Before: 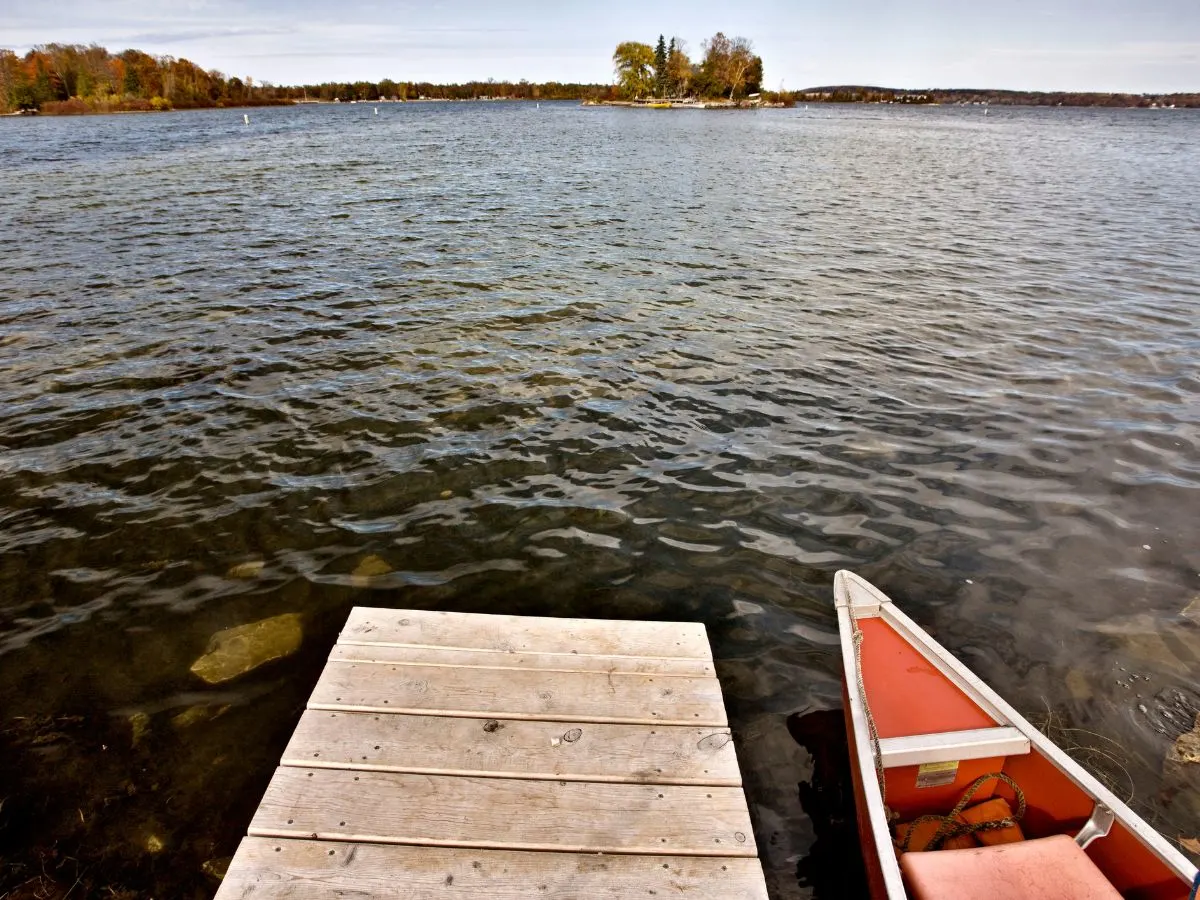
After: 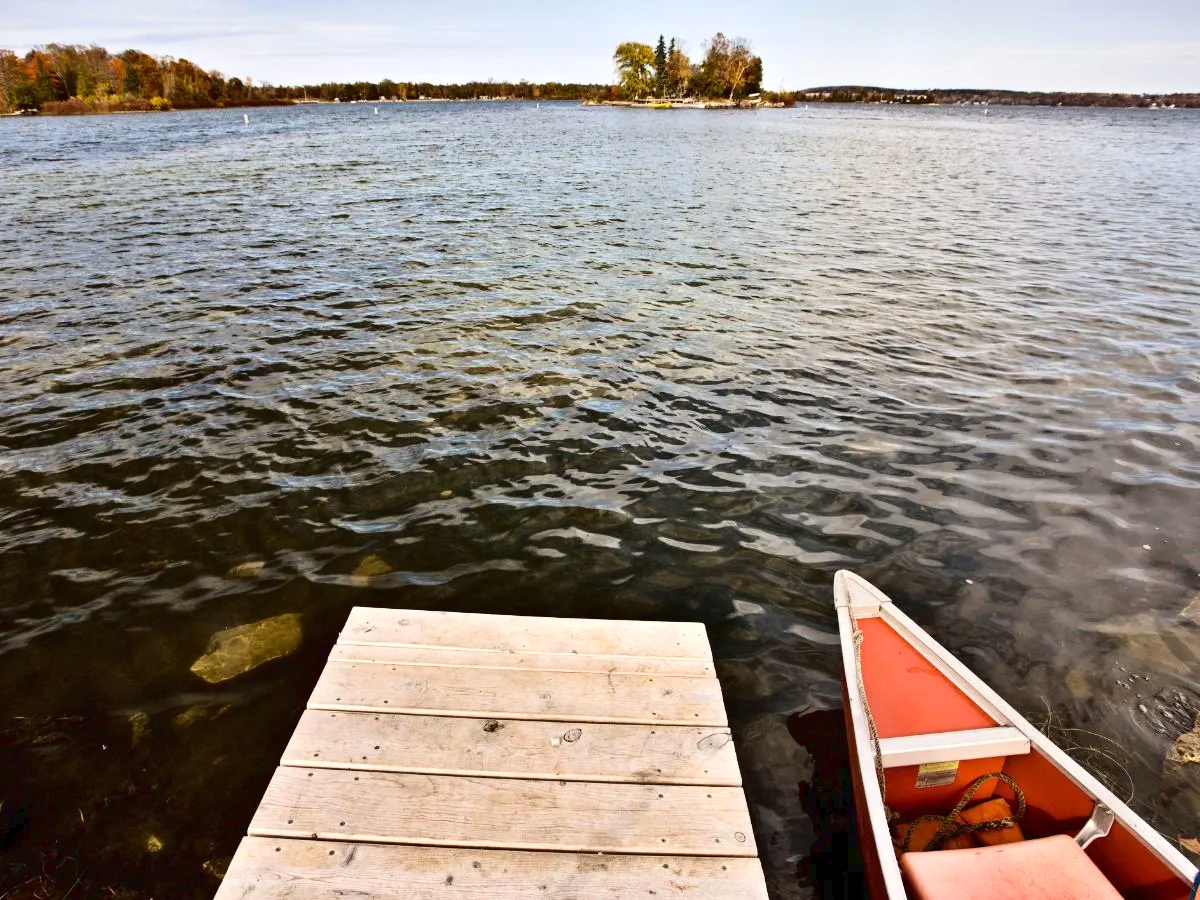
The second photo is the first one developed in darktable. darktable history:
tone curve: curves: ch0 [(0, 0) (0.003, 0.024) (0.011, 0.032) (0.025, 0.041) (0.044, 0.054) (0.069, 0.069) (0.1, 0.09) (0.136, 0.116) (0.177, 0.162) (0.224, 0.213) (0.277, 0.278) (0.335, 0.359) (0.399, 0.447) (0.468, 0.543) (0.543, 0.621) (0.623, 0.717) (0.709, 0.807) (0.801, 0.876) (0.898, 0.934) (1, 1)]
levels: levels [0, 0.498, 0.996]
